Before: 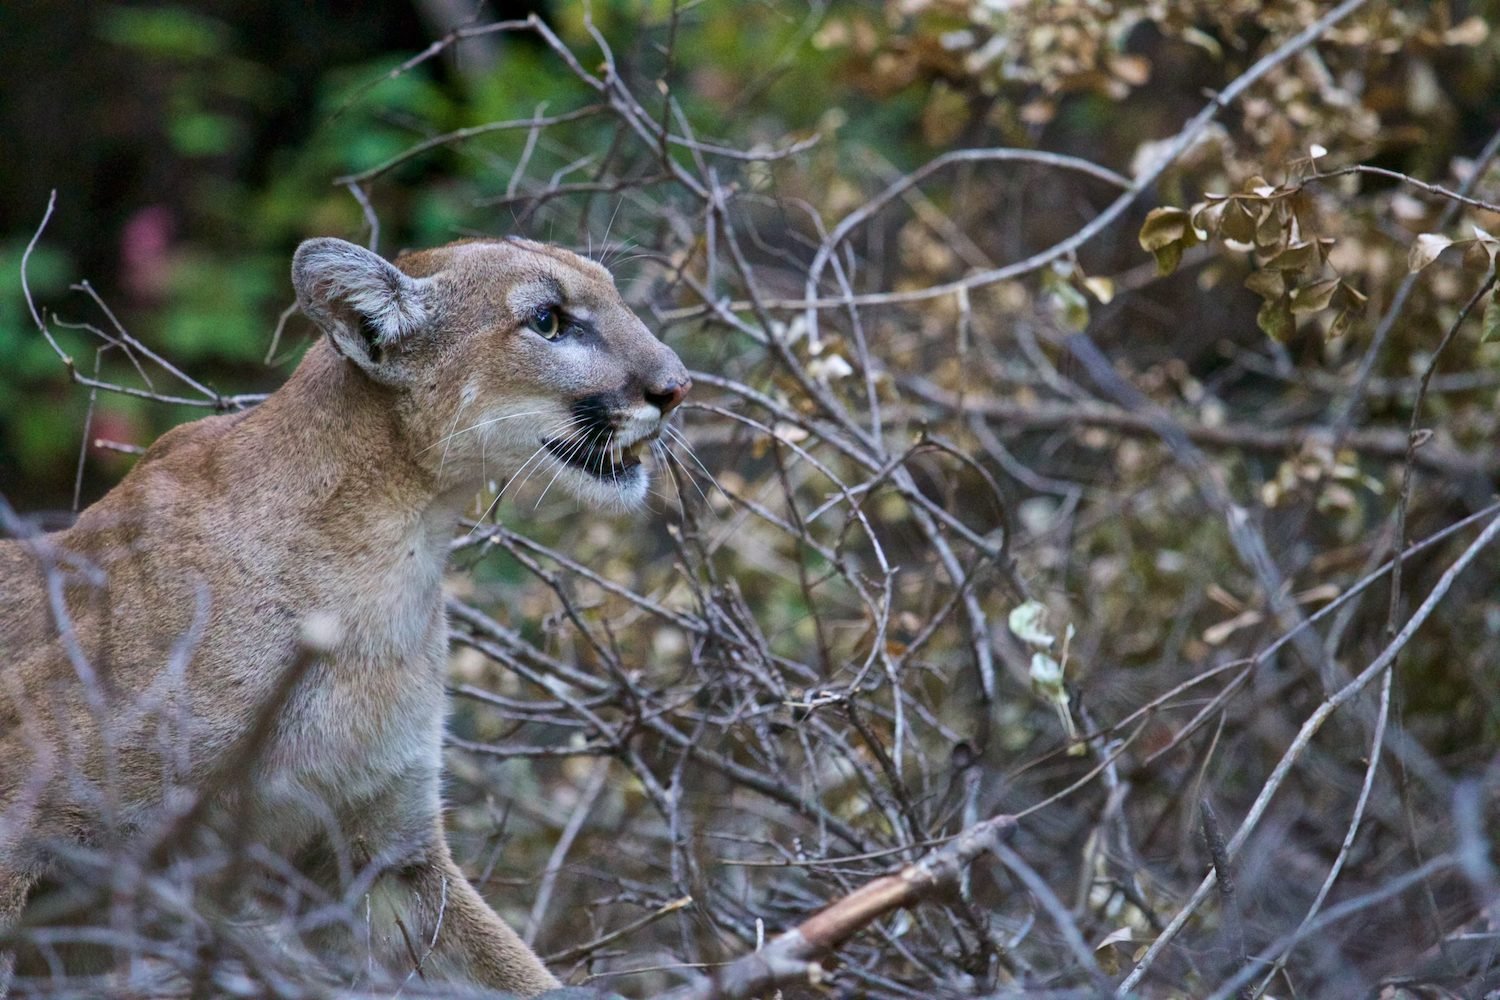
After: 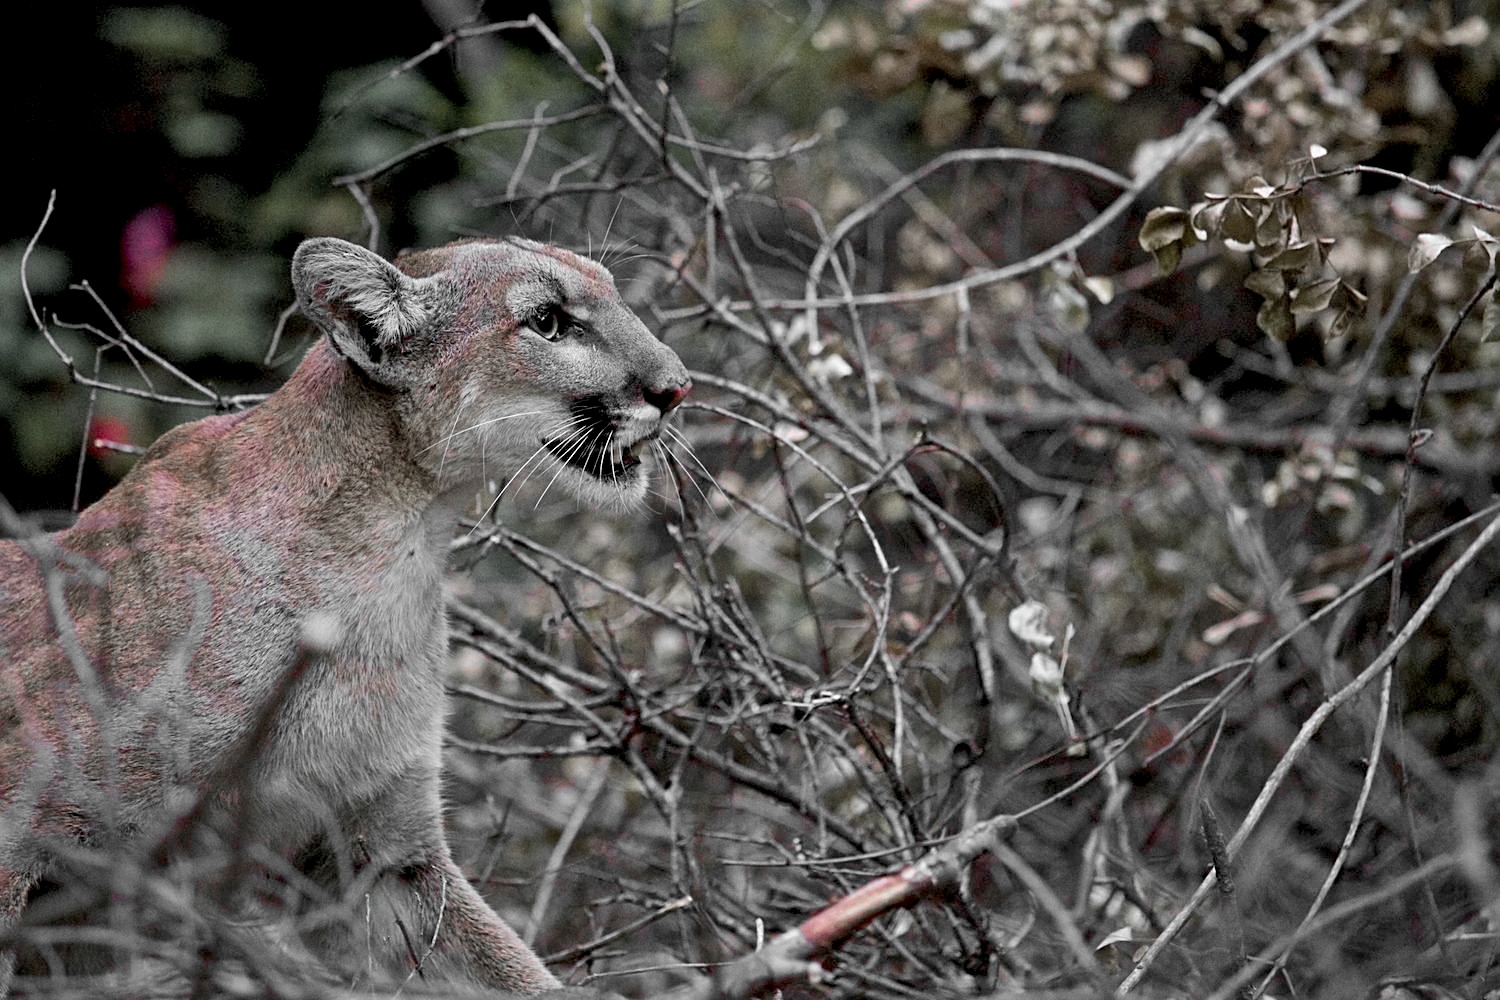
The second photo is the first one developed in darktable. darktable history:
sharpen: on, module defaults
exposure: black level correction 0.017, exposure -0.009 EV, compensate highlight preservation false
color zones: curves: ch1 [(0, 0.831) (0.08, 0.771) (0.157, 0.268) (0.241, 0.207) (0.562, -0.005) (0.714, -0.013) (0.876, 0.01) (1, 0.831)]
